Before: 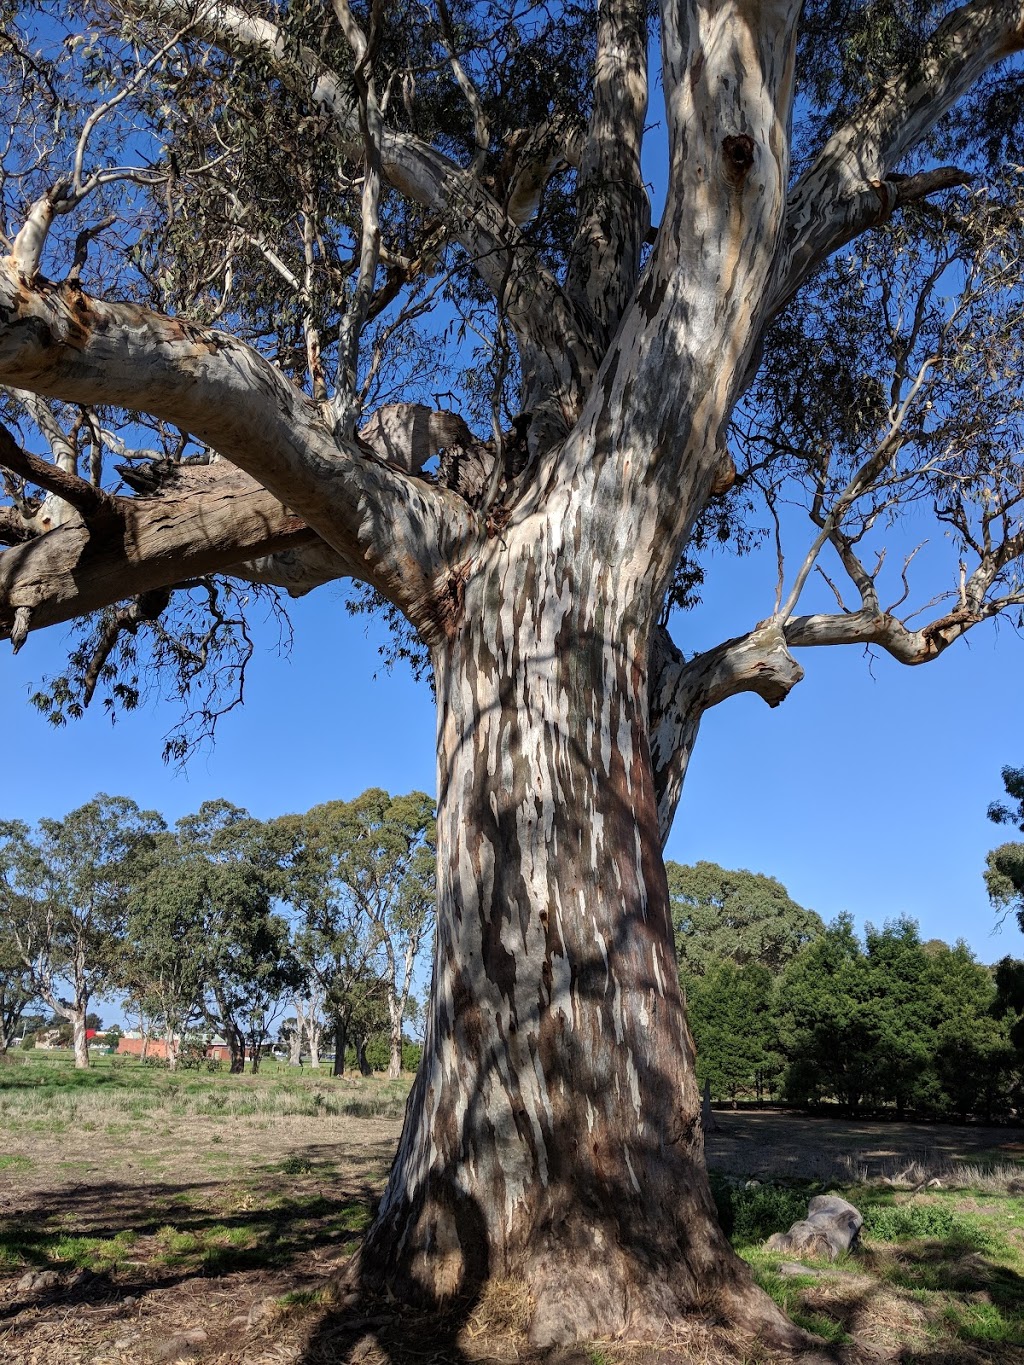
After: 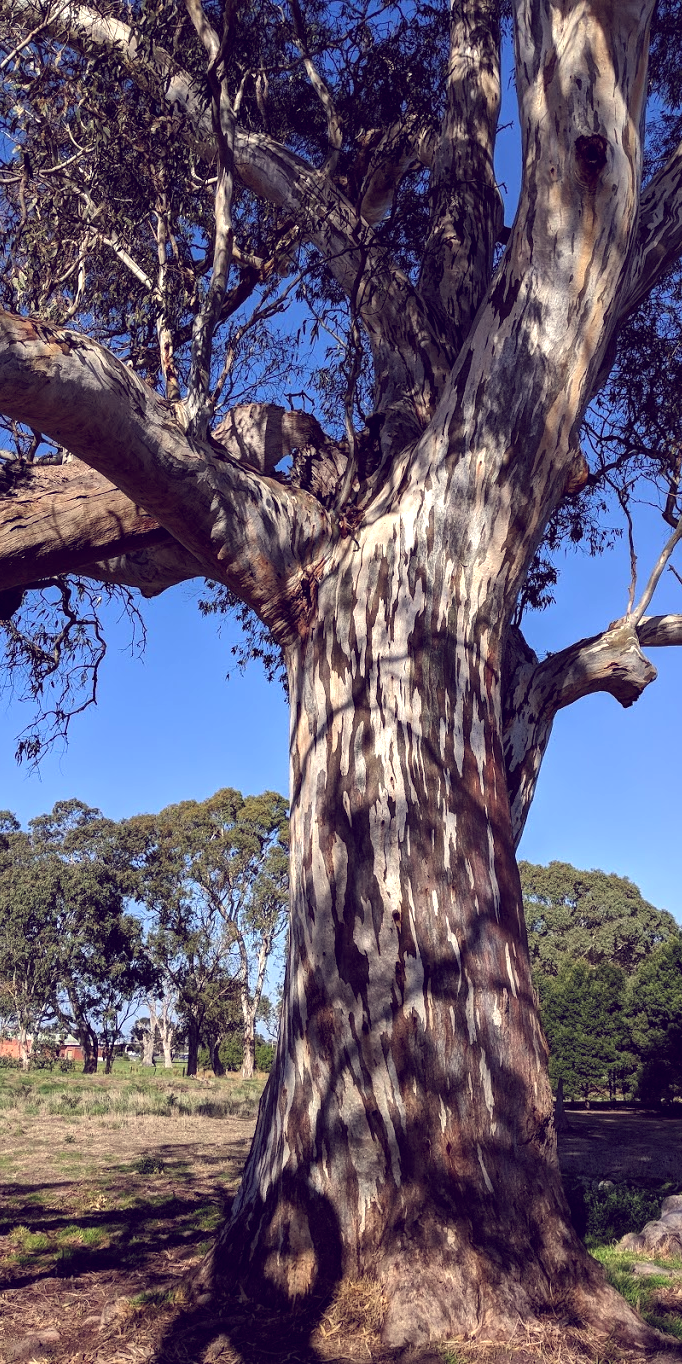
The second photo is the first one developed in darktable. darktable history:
crop and rotate: left 14.385%, right 18.948%
color balance: lift [1.001, 0.997, 0.99, 1.01], gamma [1.007, 1, 0.975, 1.025], gain [1, 1.065, 1.052, 0.935], contrast 13.25%
